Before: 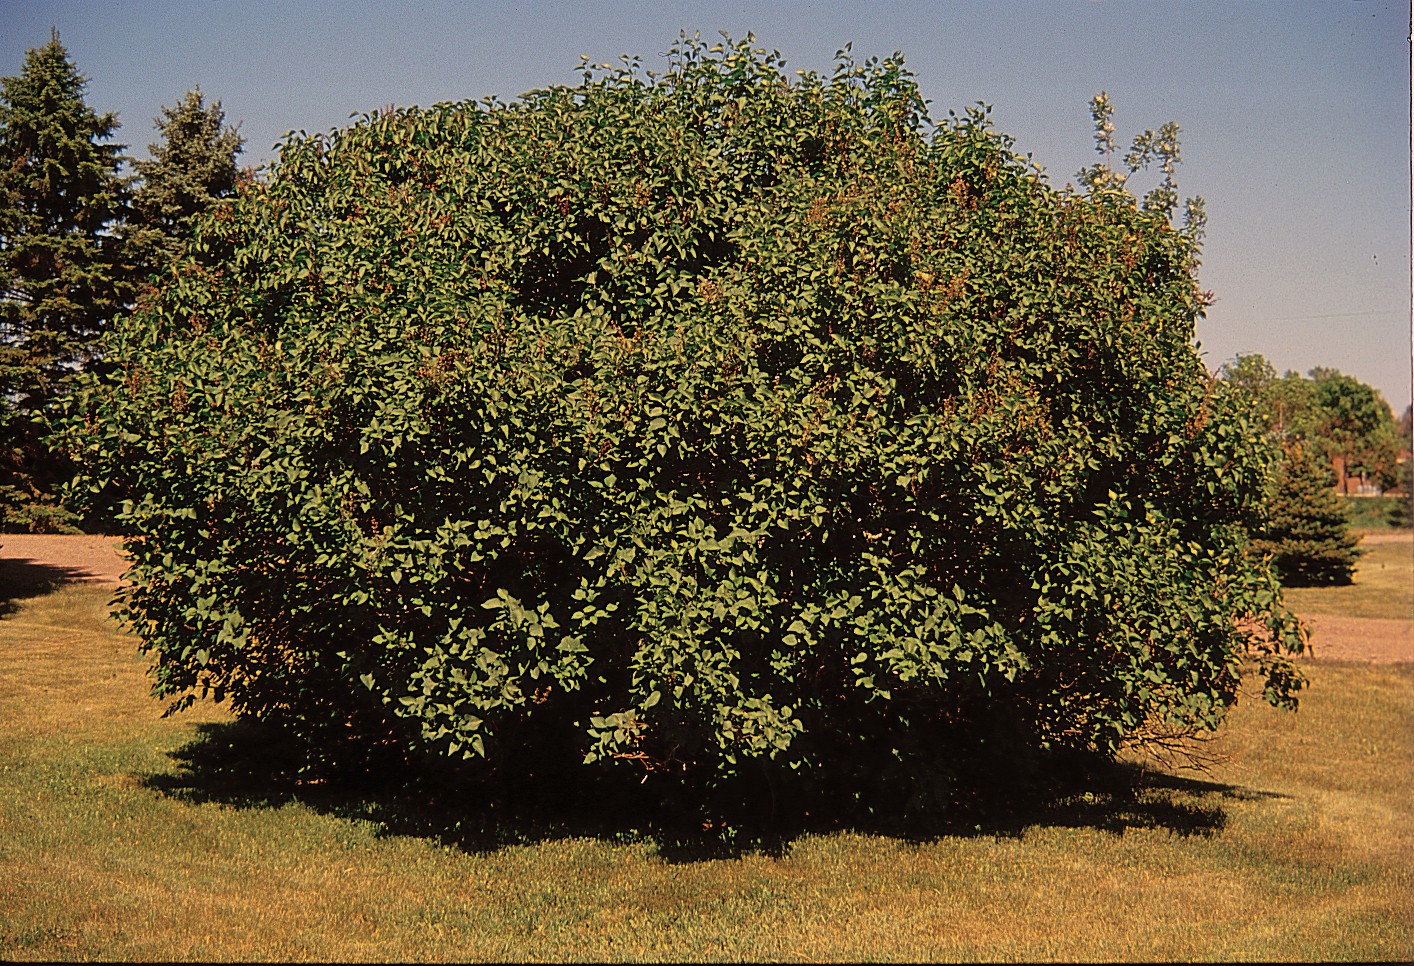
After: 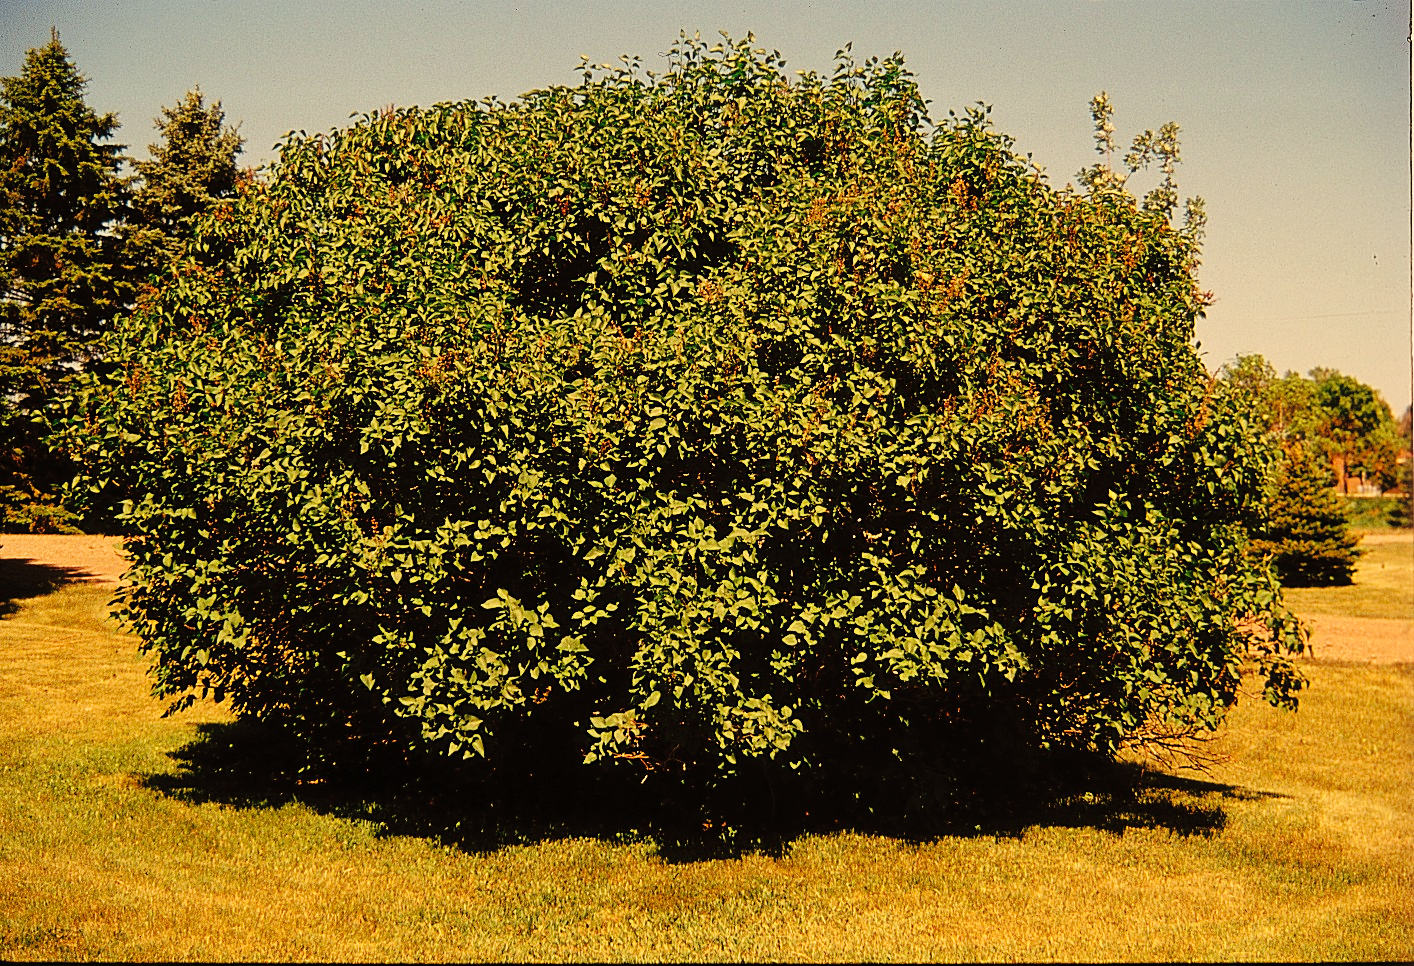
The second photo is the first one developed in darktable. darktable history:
white balance: red 1.08, blue 0.791
base curve: curves: ch0 [(0, 0) (0.036, 0.025) (0.121, 0.166) (0.206, 0.329) (0.605, 0.79) (1, 1)], preserve colors none
